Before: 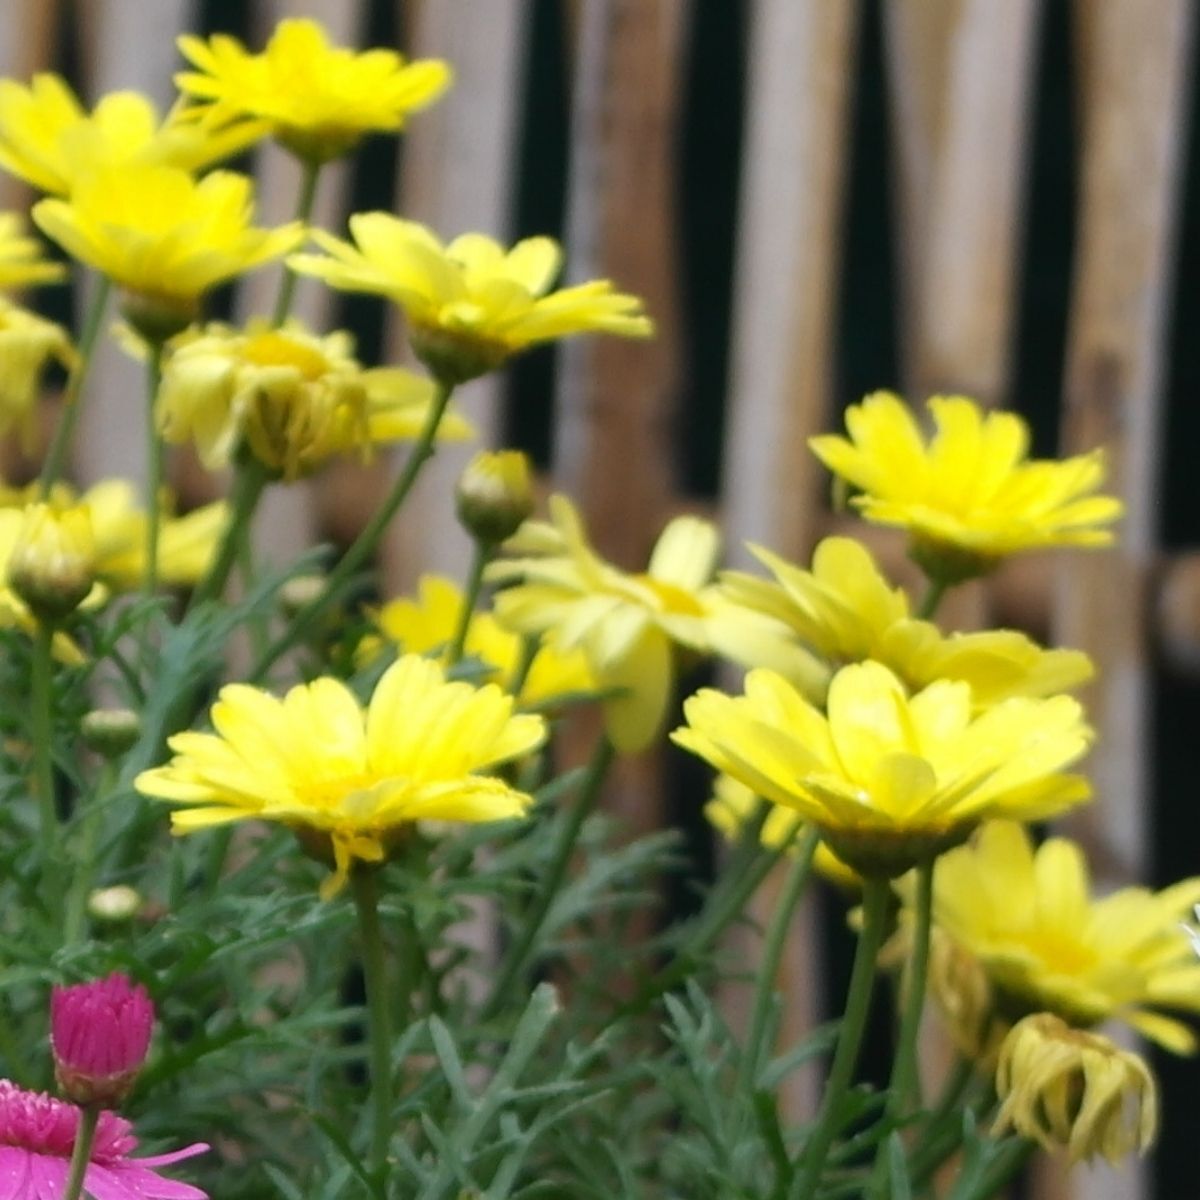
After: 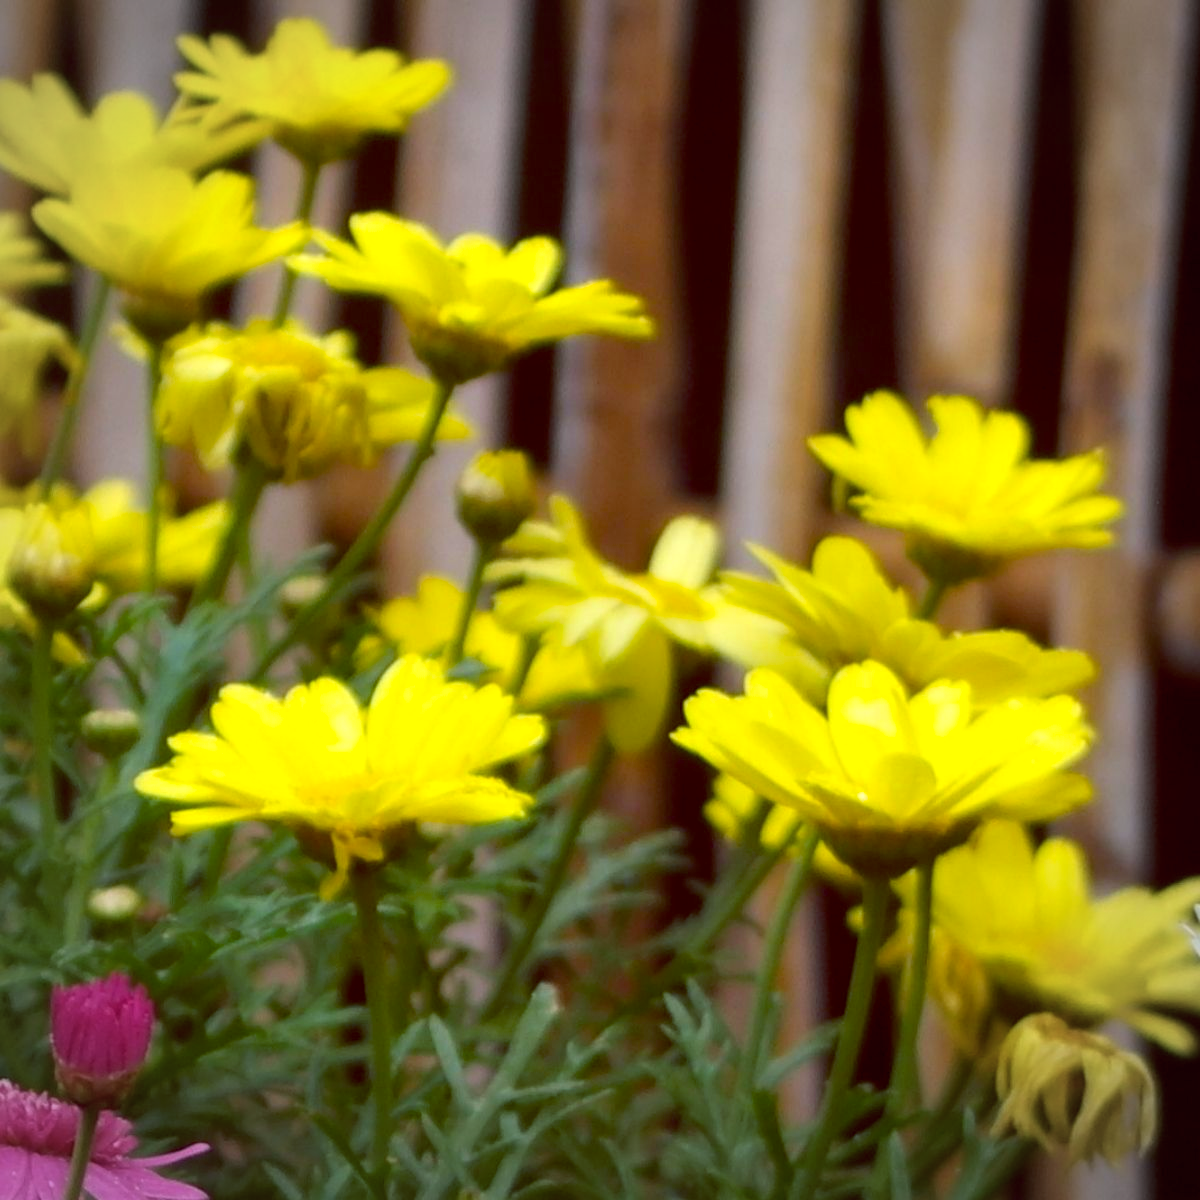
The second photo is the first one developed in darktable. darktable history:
color balance rgb: global offset › luminance -0.207%, global offset › chroma 0.273%, perceptual saturation grading › global saturation -0.055%, global vibrance 50.736%
vignetting: fall-off radius 44.7%, brightness -0.416, saturation -0.3, unbound false
